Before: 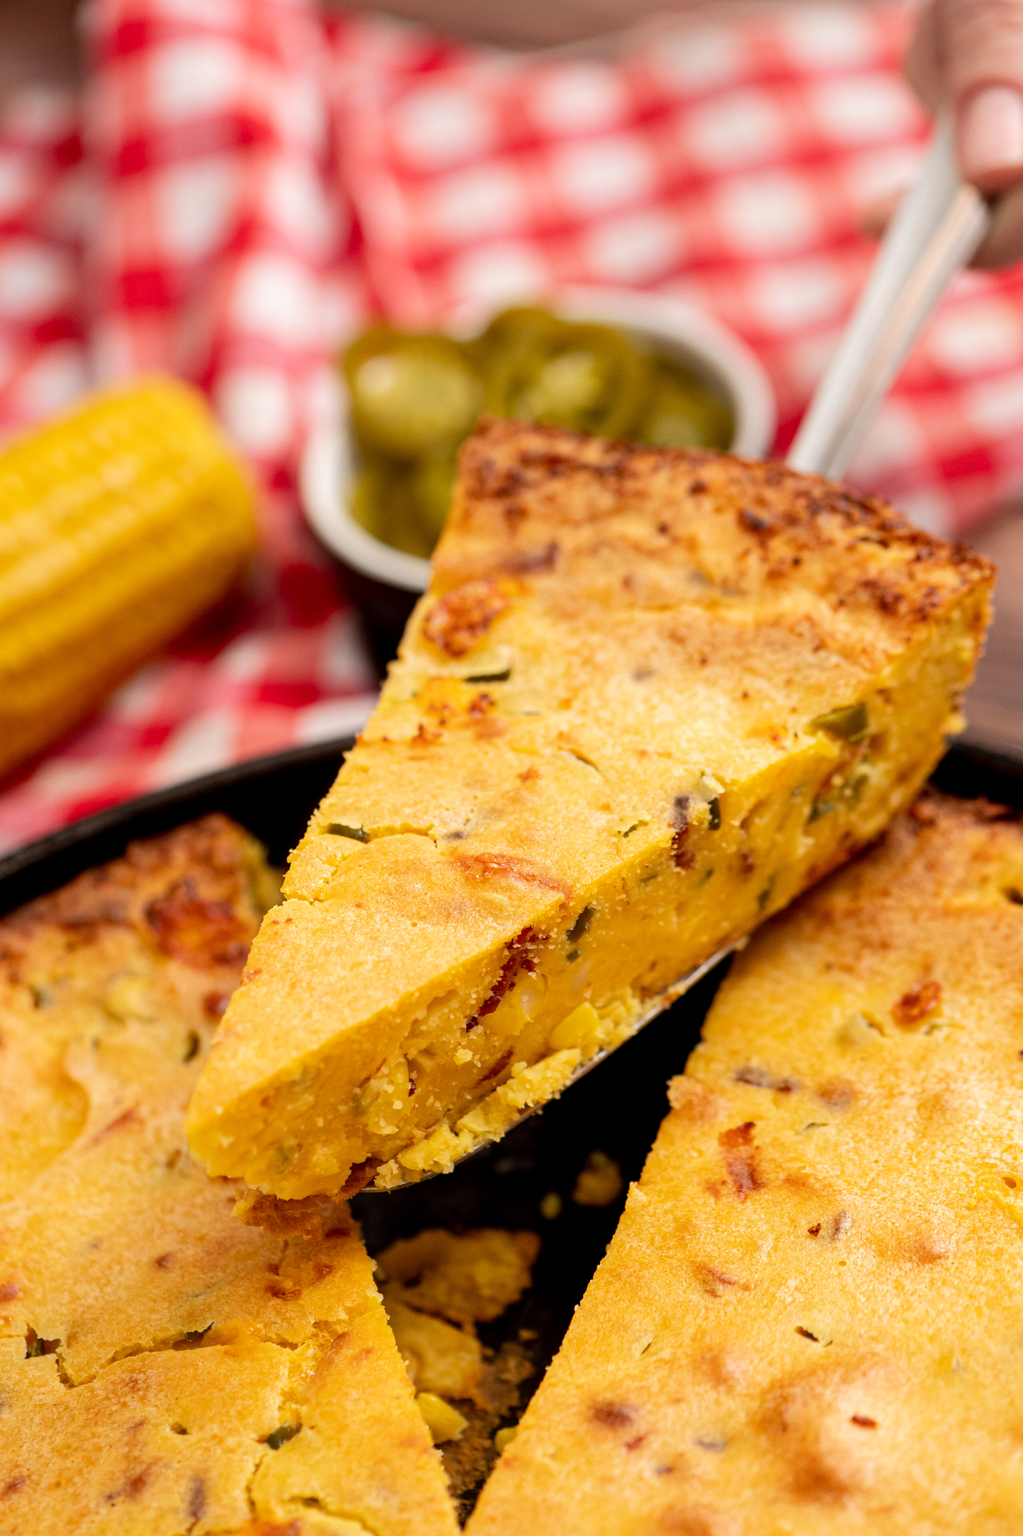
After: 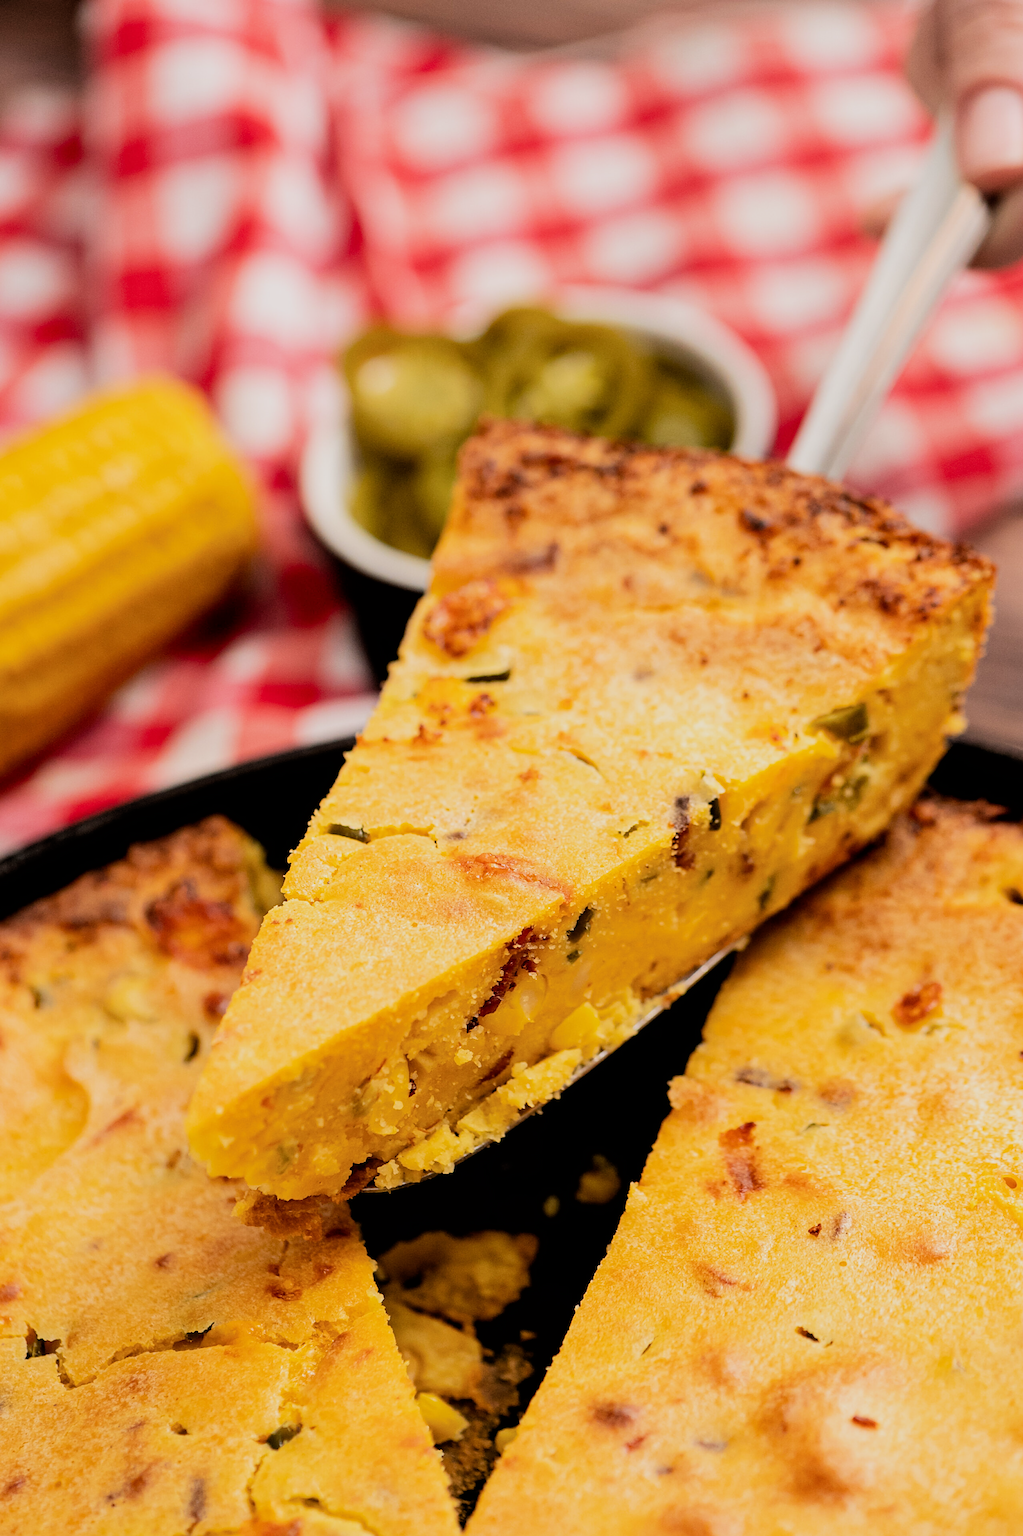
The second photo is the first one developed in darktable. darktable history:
sharpen: amount 0.55
filmic rgb: black relative exposure -5 EV, hardness 2.88, contrast 1.3
